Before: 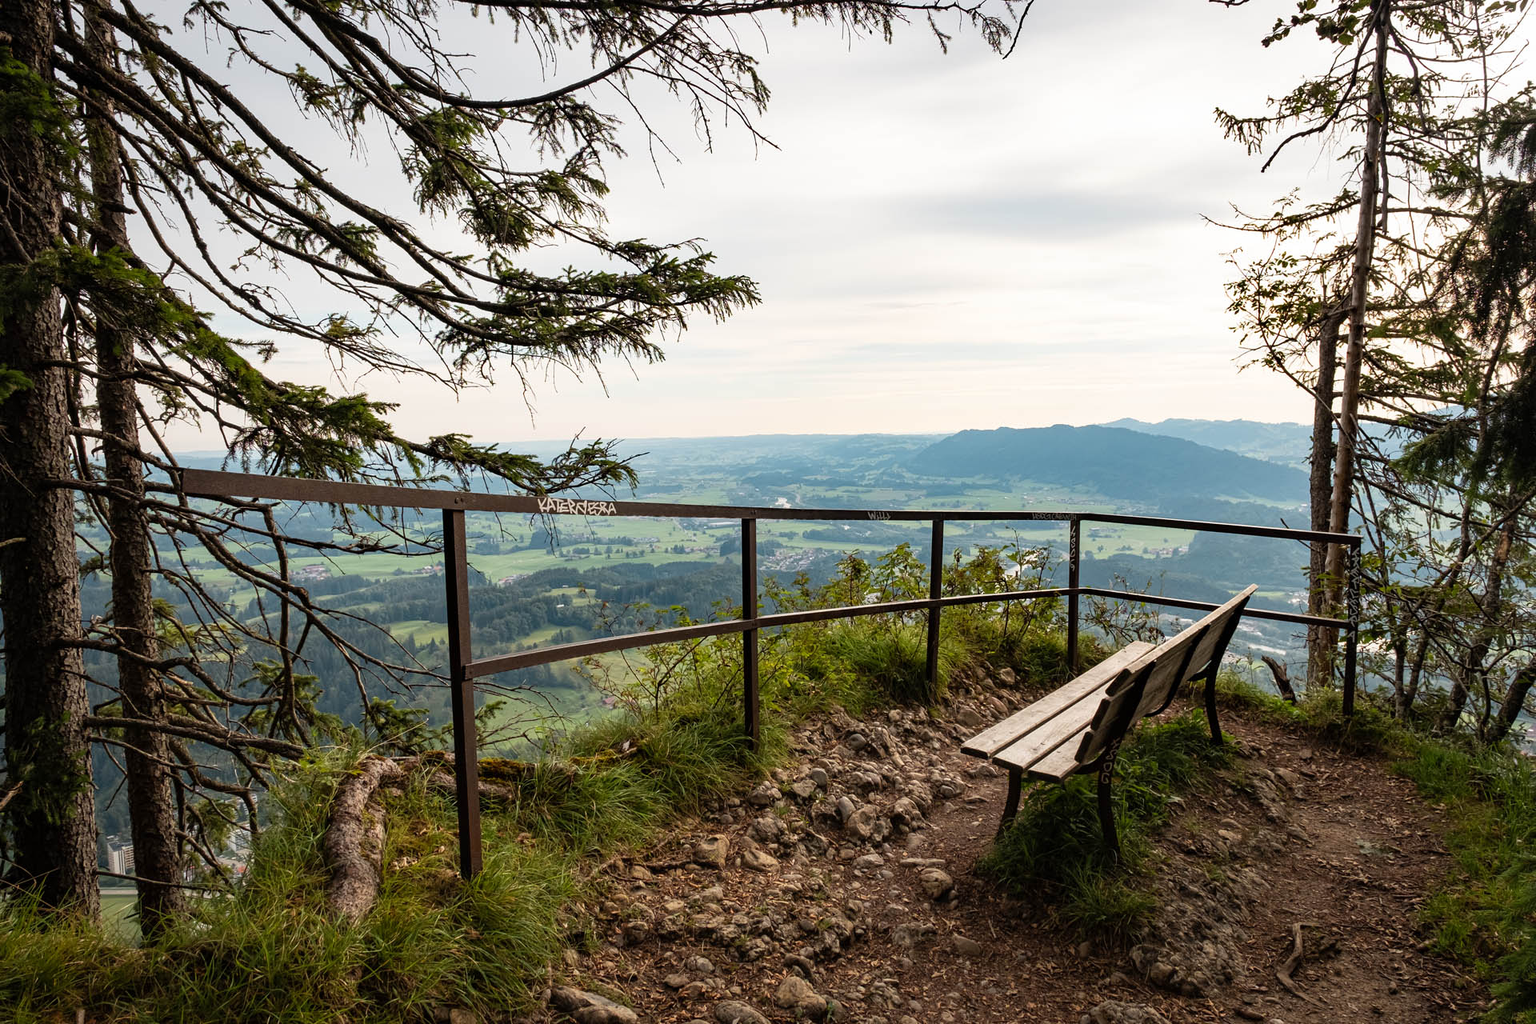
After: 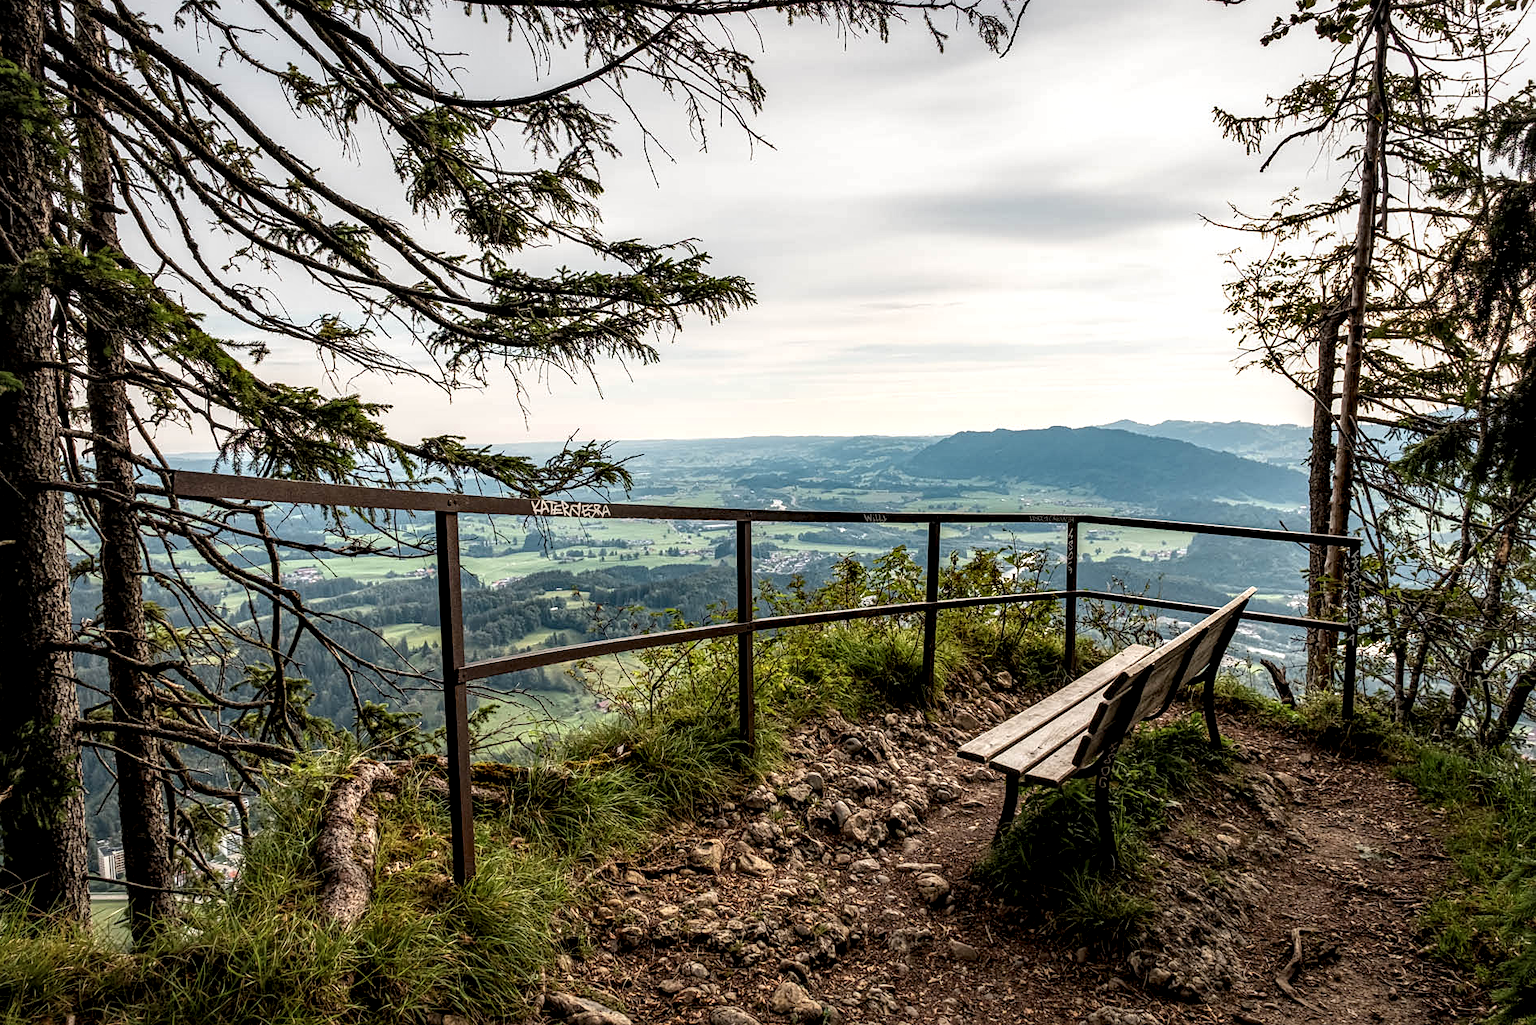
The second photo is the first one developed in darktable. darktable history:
local contrast: highlights 22%, shadows 69%, detail 170%
sharpen: amount 0.205
crop and rotate: left 0.685%, top 0.213%, bottom 0.406%
